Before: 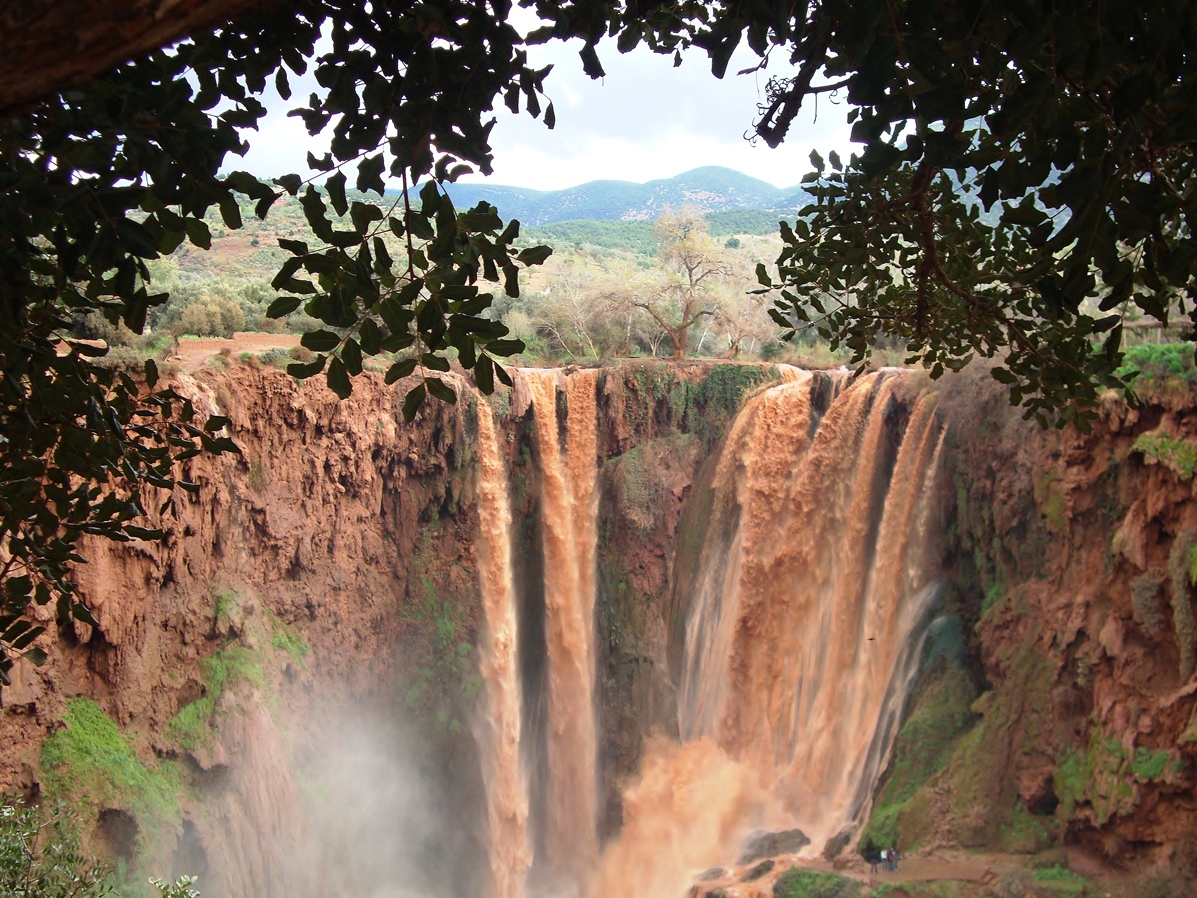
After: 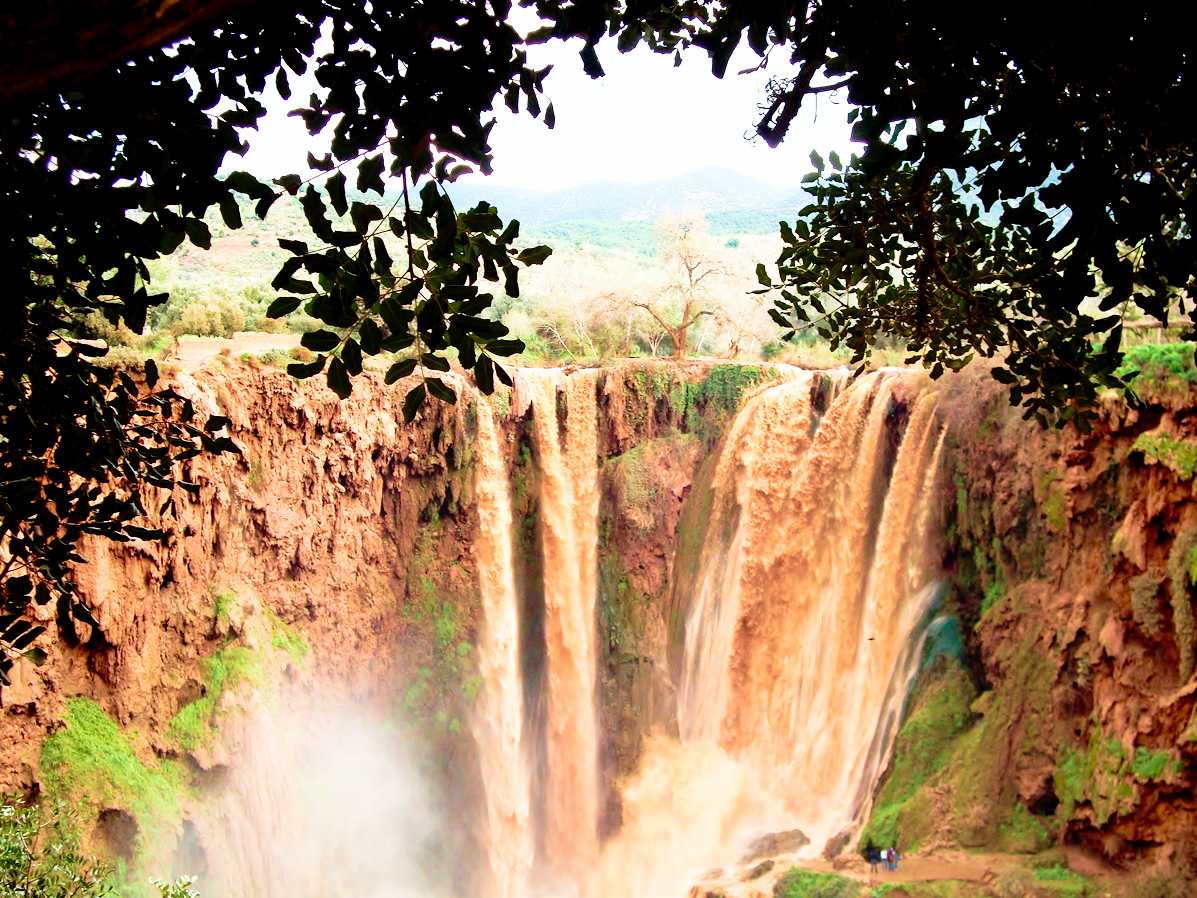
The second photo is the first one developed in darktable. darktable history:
rotate and perspective: crop left 0, crop top 0
exposure: black level correction 0.009, exposure -0.159 EV, compensate highlight preservation false
velvia: strength 74%
base curve: curves: ch0 [(0, 0) (0.012, 0.01) (0.073, 0.168) (0.31, 0.711) (0.645, 0.957) (1, 1)], preserve colors none
